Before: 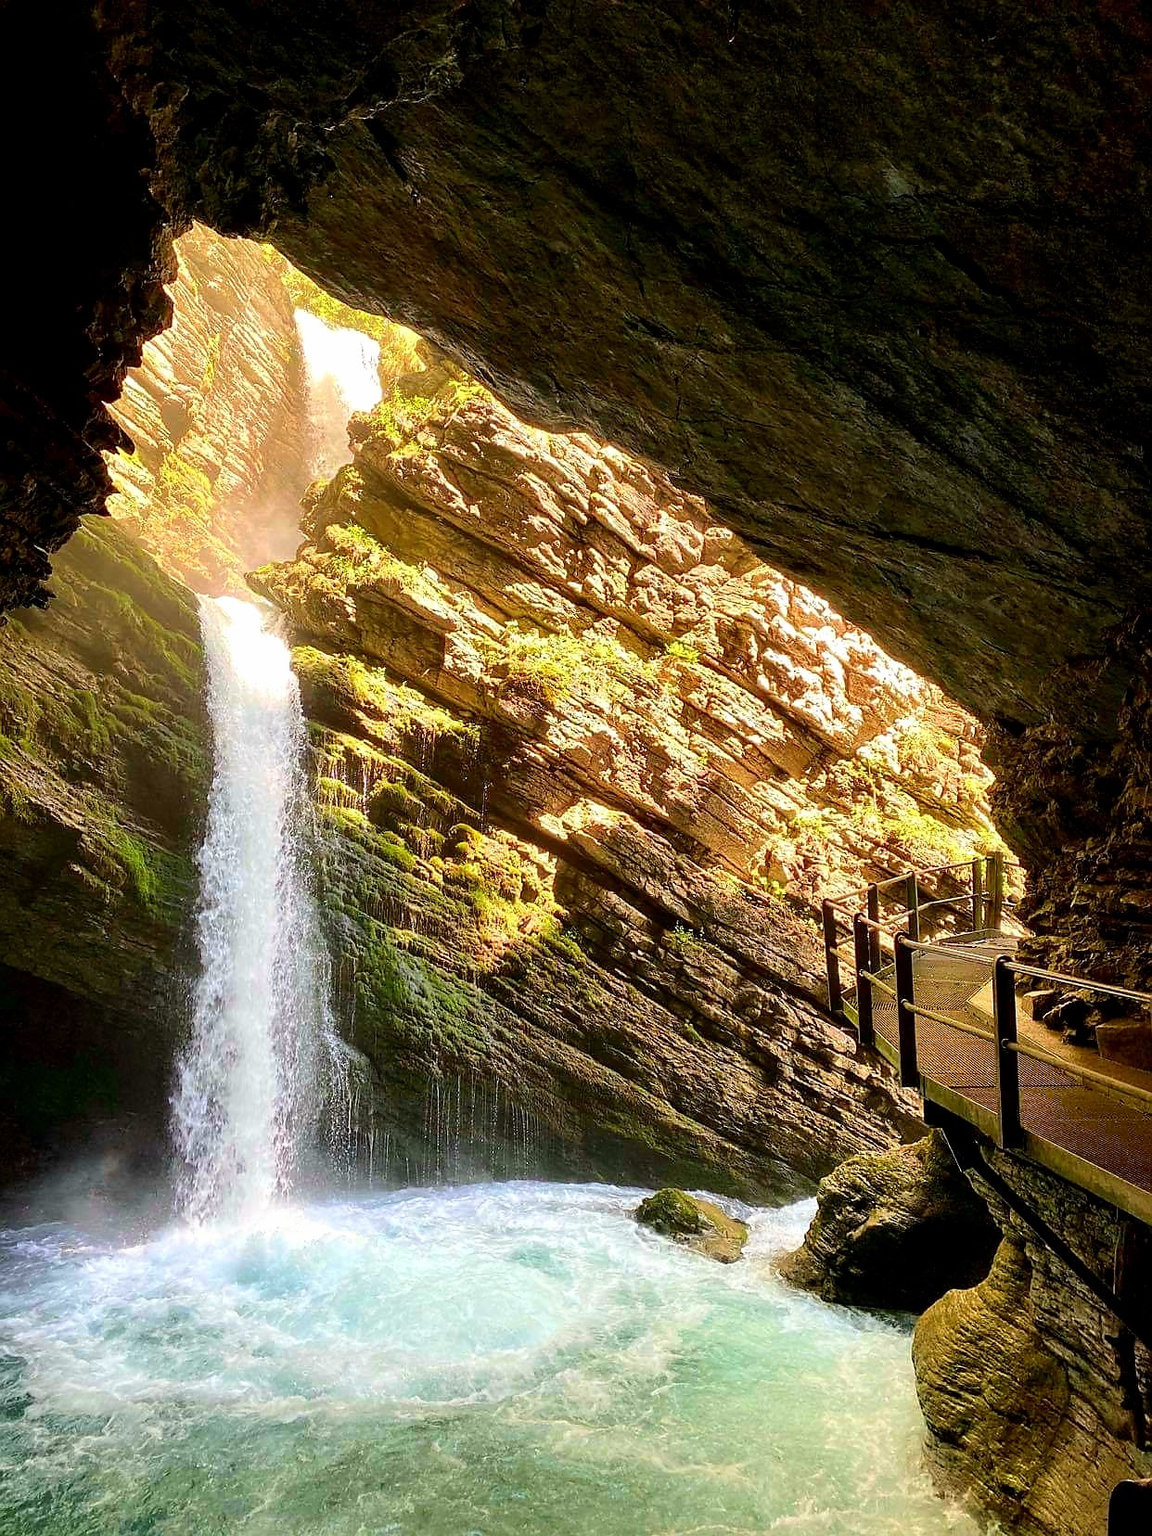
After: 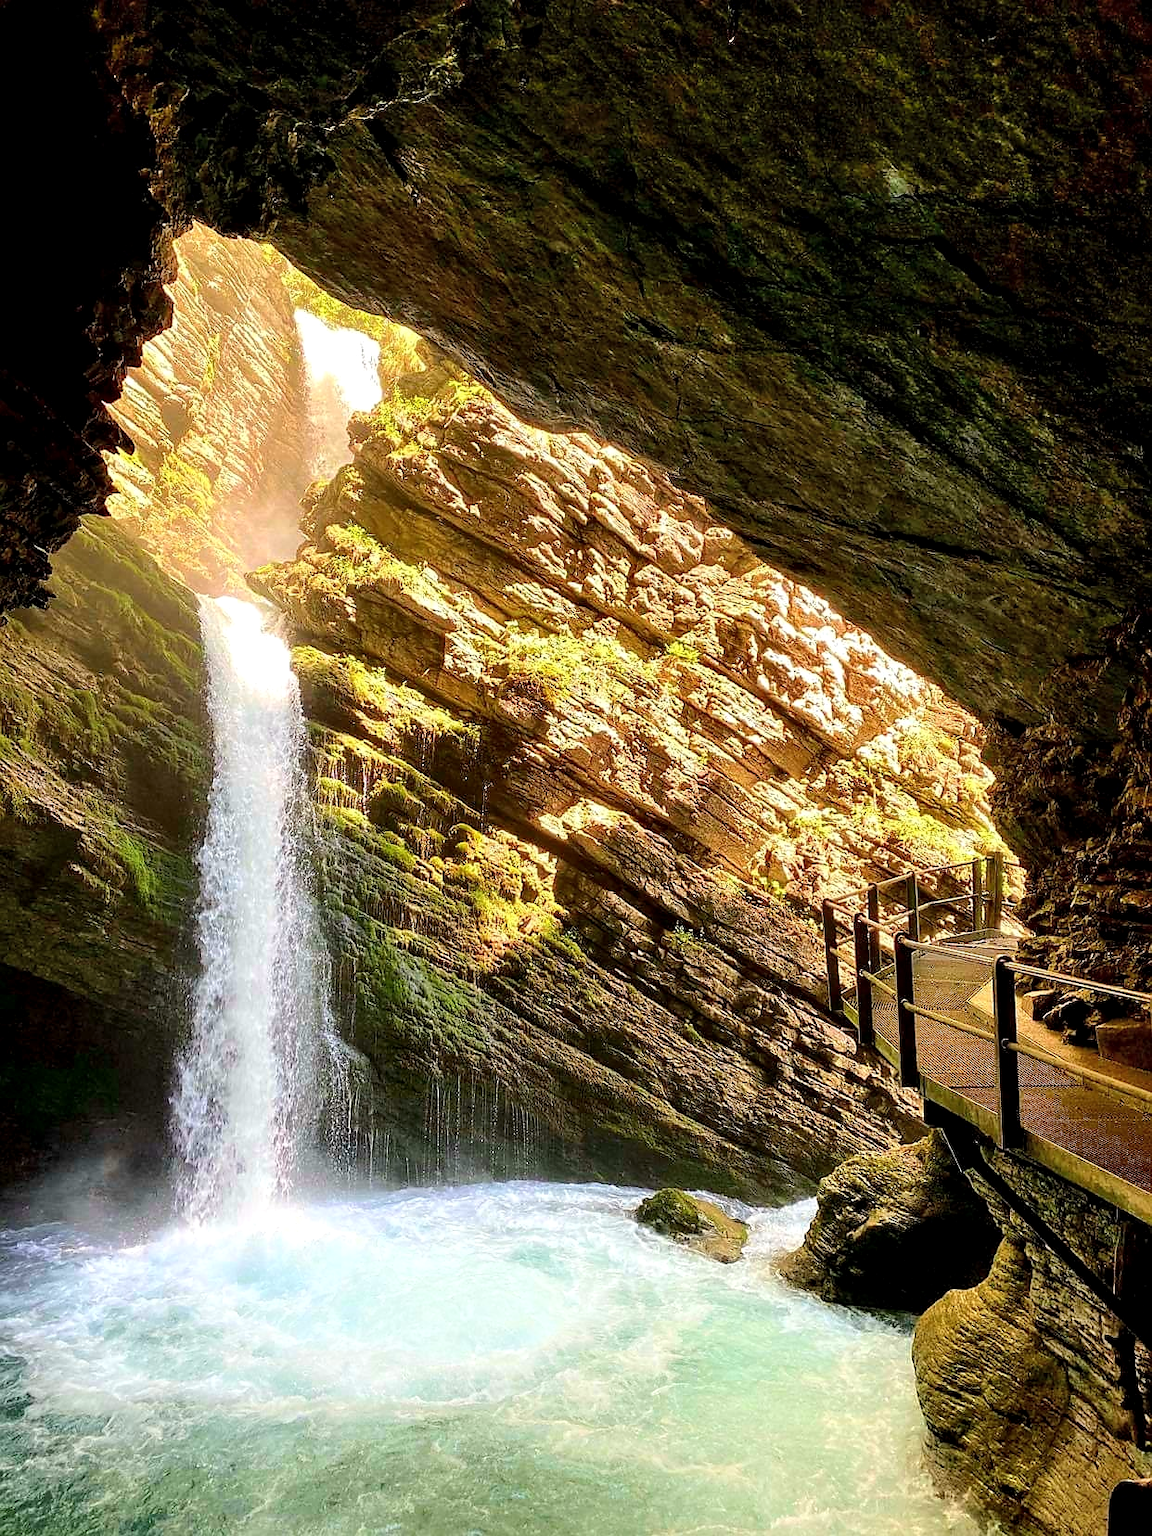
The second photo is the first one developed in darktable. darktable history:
local contrast: highlights 100%, shadows 100%, detail 120%, midtone range 0.2
shadows and highlights: highlights 70.7, soften with gaussian
